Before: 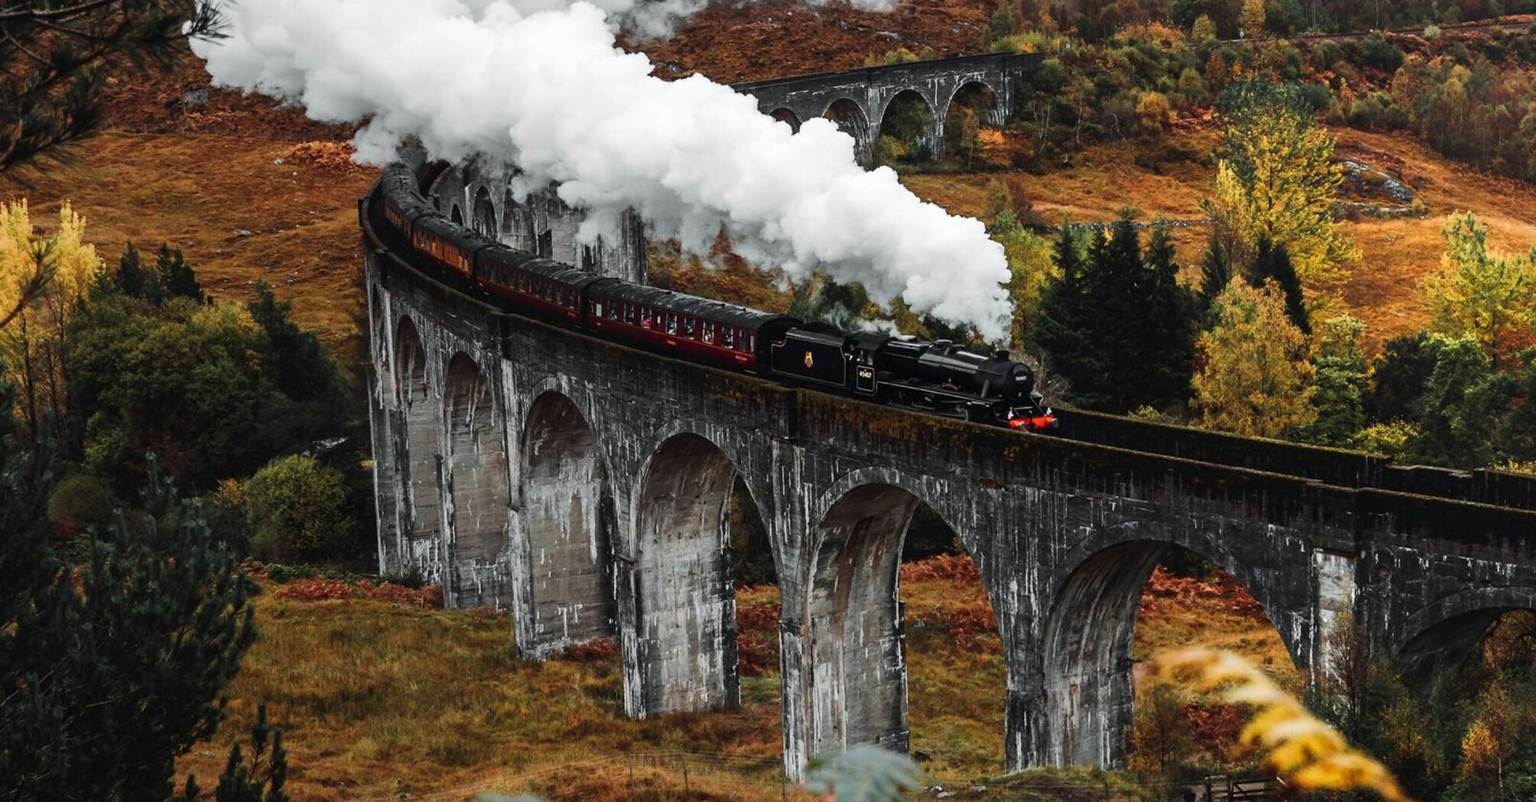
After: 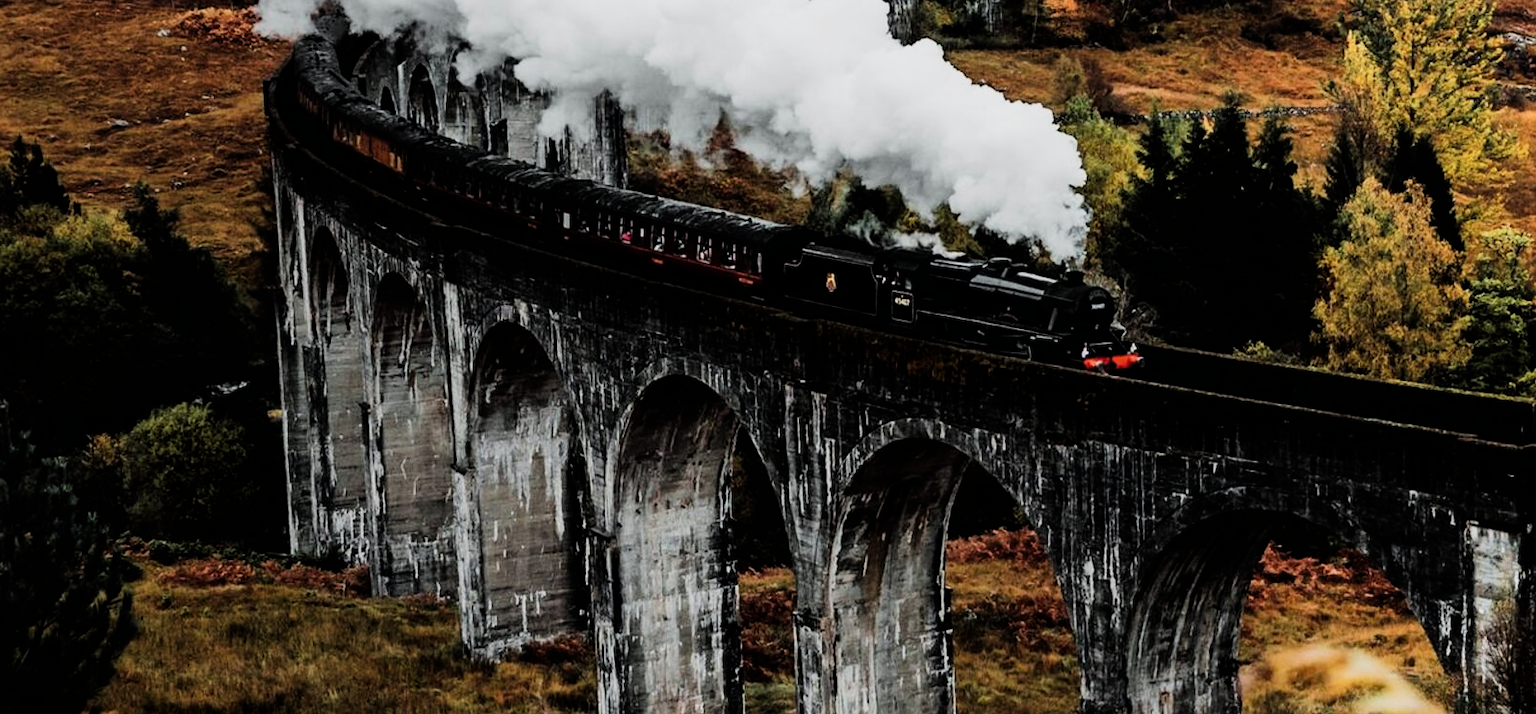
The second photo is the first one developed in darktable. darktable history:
crop: left 9.712%, top 16.928%, right 10.845%, bottom 12.332%
filmic rgb: black relative exposure -5 EV, hardness 2.88, contrast 1.4, highlights saturation mix -30%
